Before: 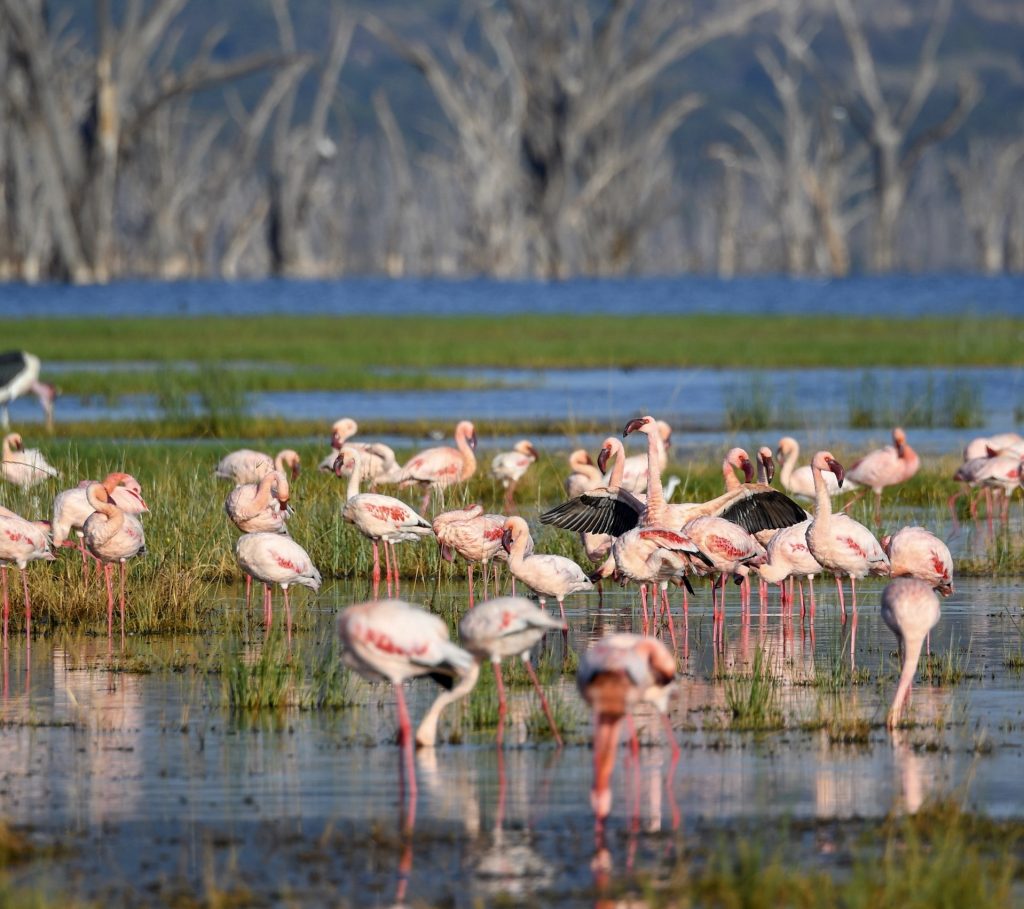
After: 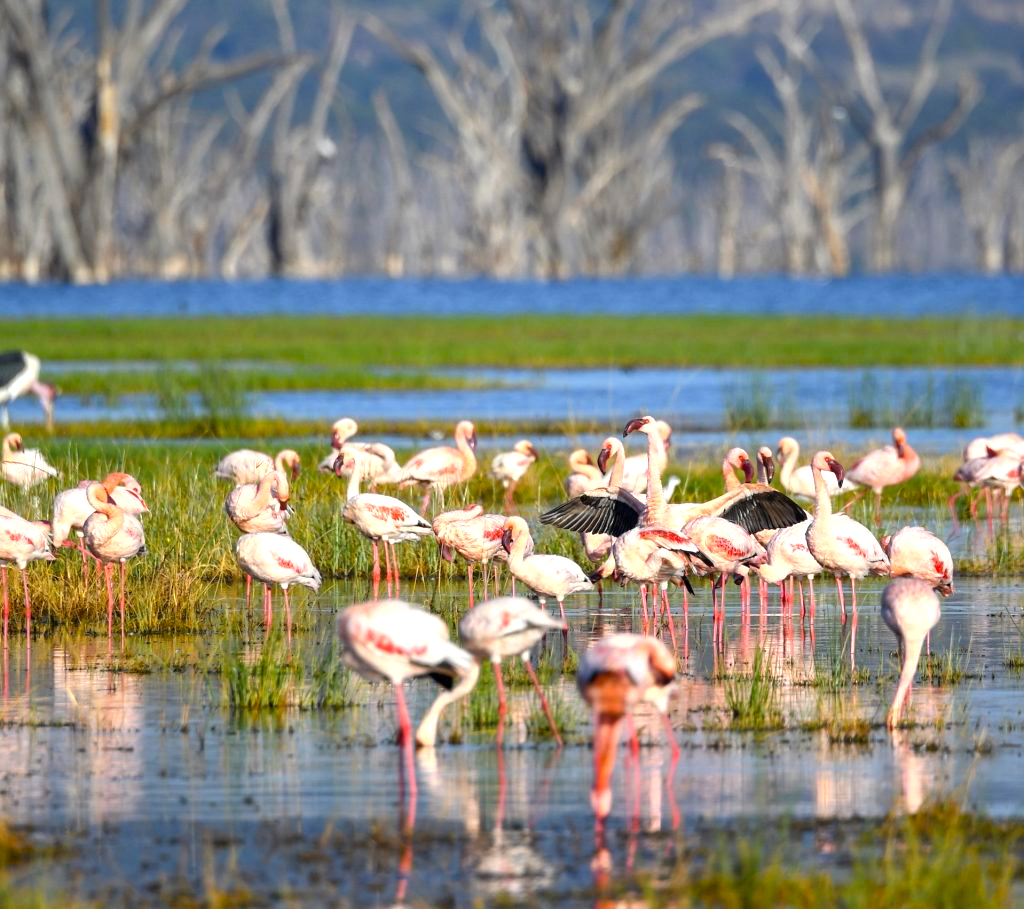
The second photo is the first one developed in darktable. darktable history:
color balance: output saturation 120%
exposure: black level correction 0, exposure 0.68 EV, compensate exposure bias true, compensate highlight preservation false
